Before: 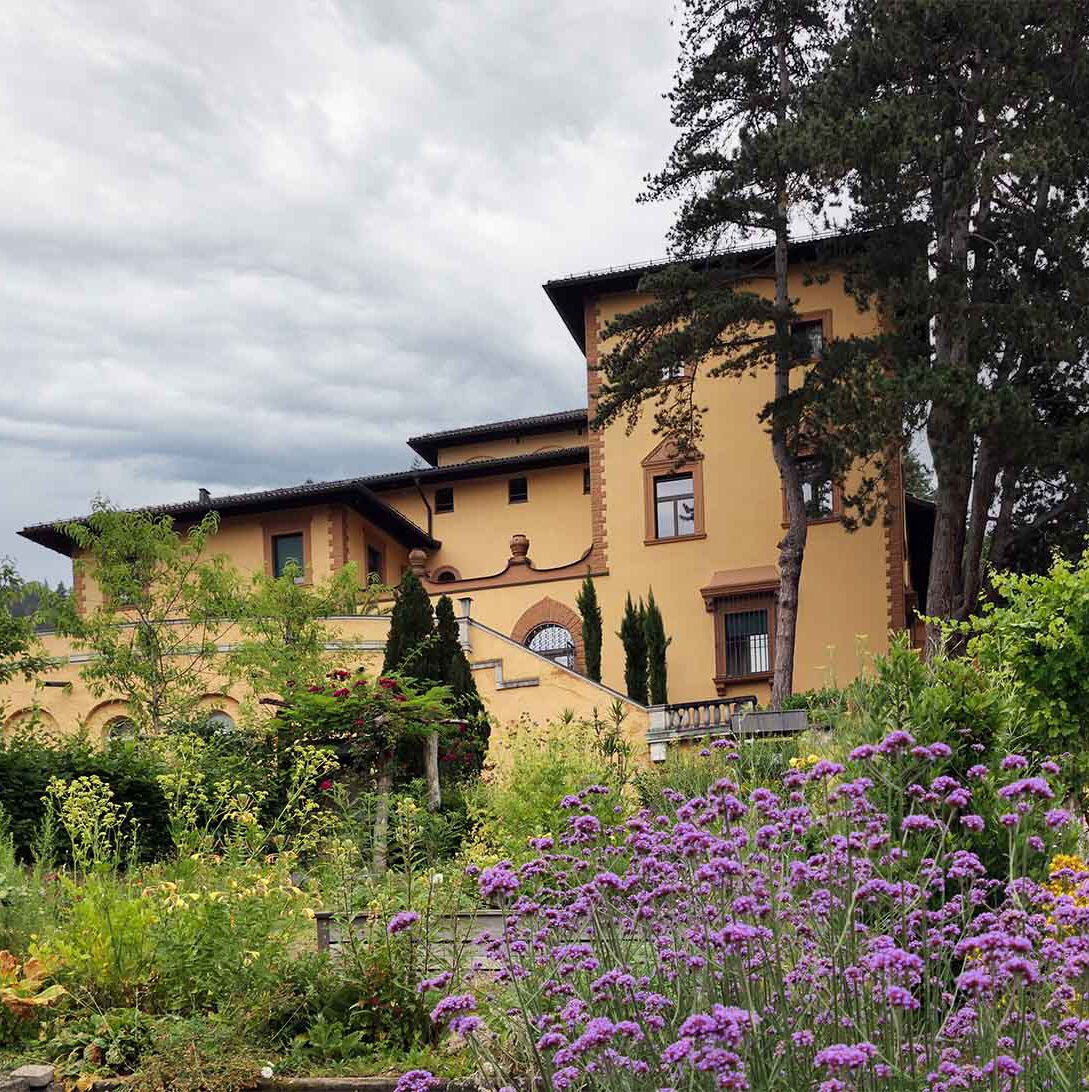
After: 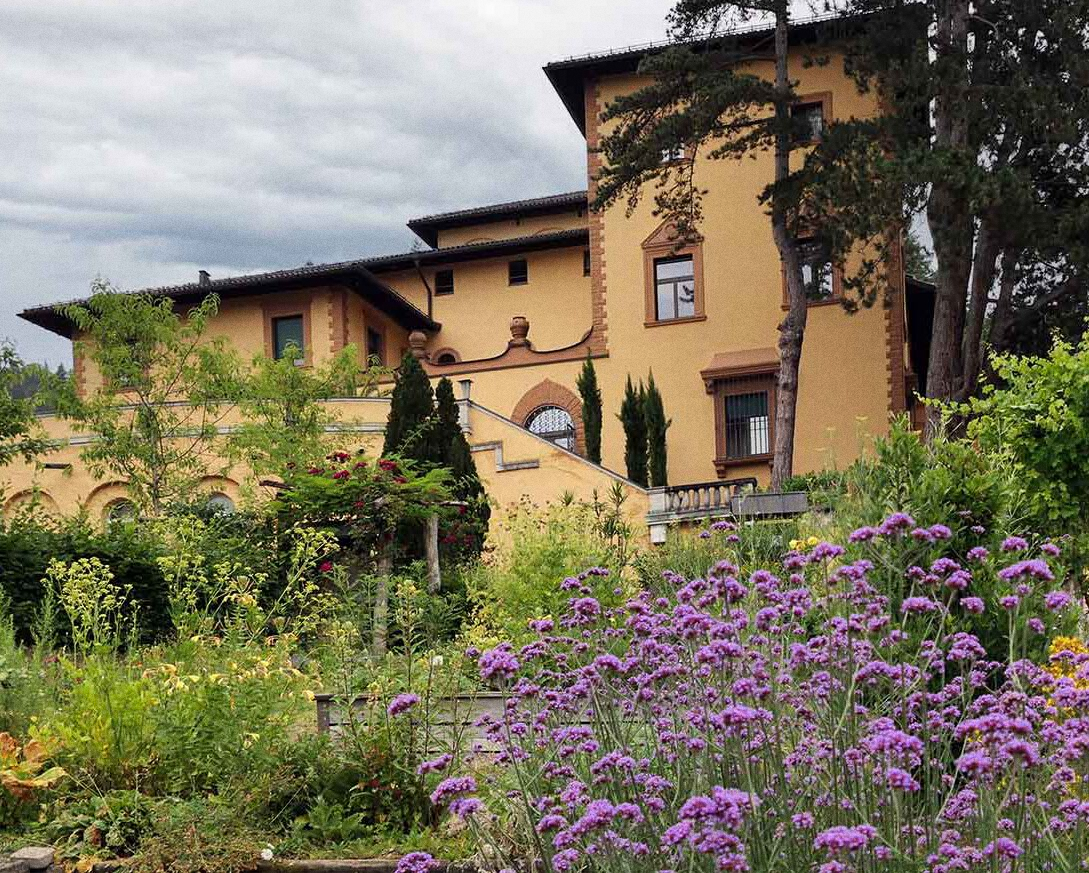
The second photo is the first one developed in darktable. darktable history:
crop and rotate: top 19.998%
grain: coarseness 3.21 ISO
